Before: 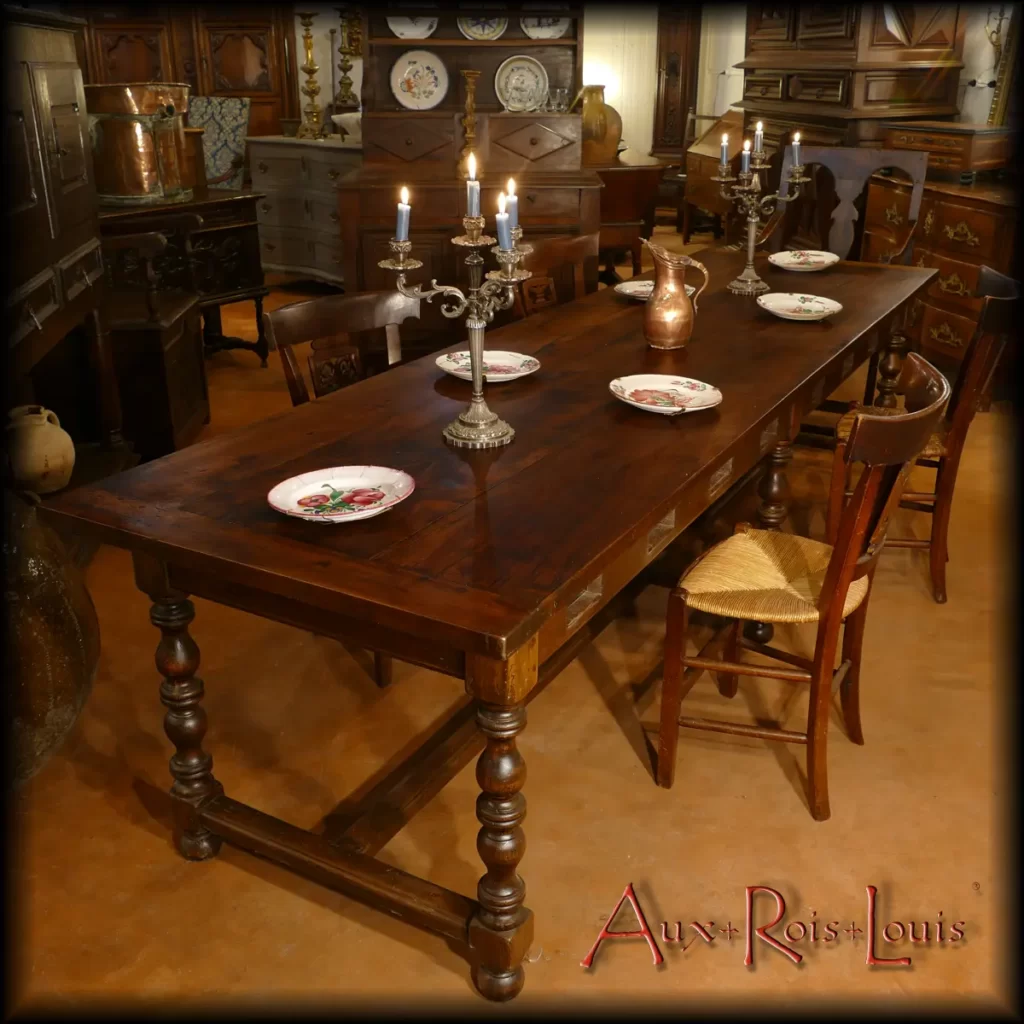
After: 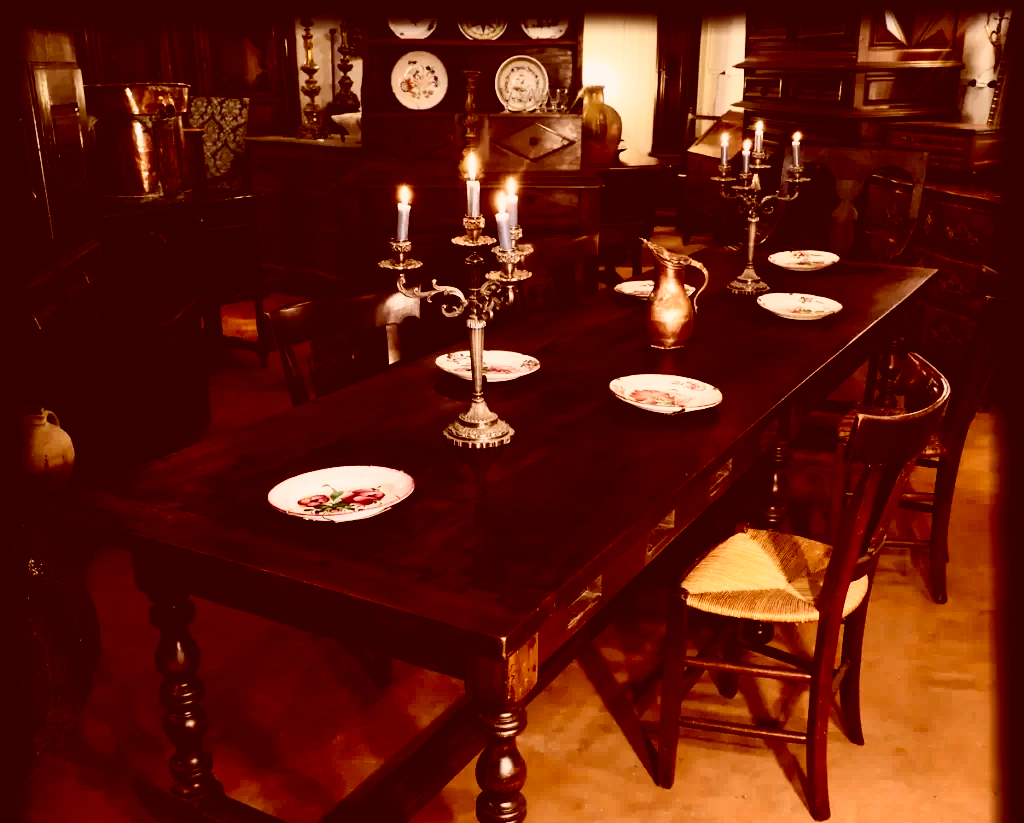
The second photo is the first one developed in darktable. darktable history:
filmic rgb: black relative exposure -5.04 EV, white relative exposure 3.96 EV, threshold 5.98 EV, hardness 2.87, contrast 1.298, highlights saturation mix -30.58%, enable highlight reconstruction true
contrast brightness saturation: contrast 0.399, brightness 0.104, saturation 0.207
exposure: exposure 0.17 EV, compensate exposure bias true, compensate highlight preservation false
color correction: highlights a* 9.52, highlights b* 8.49, shadows a* 39.53, shadows b* 39.71, saturation 0.812
crop: bottom 19.584%
